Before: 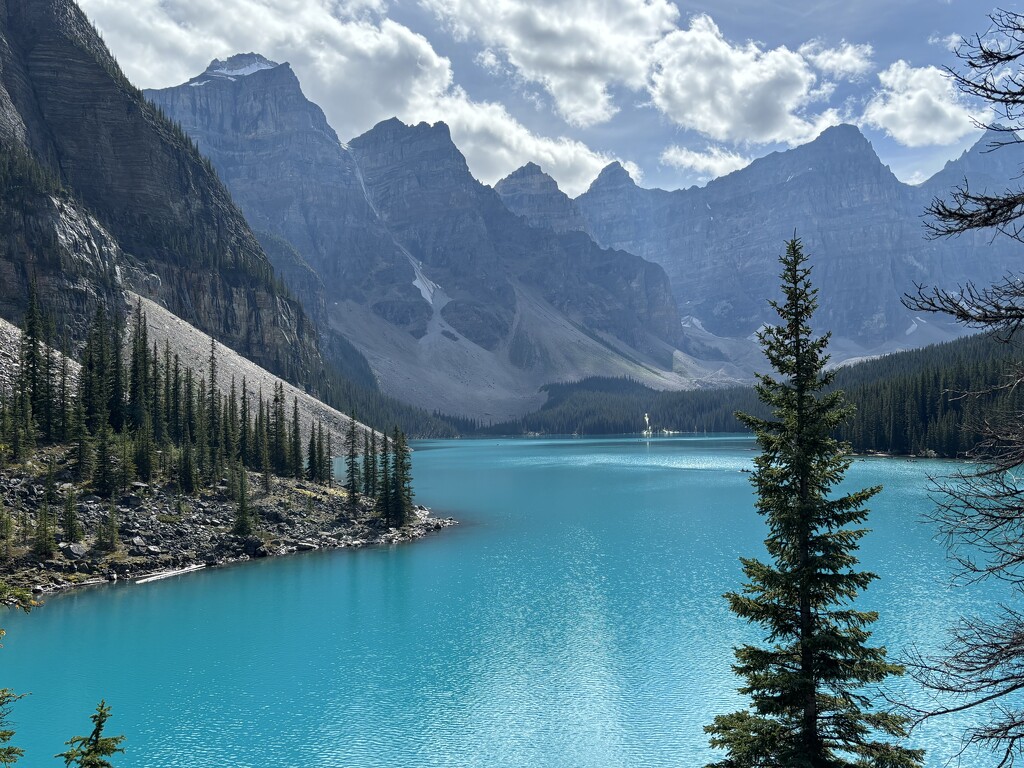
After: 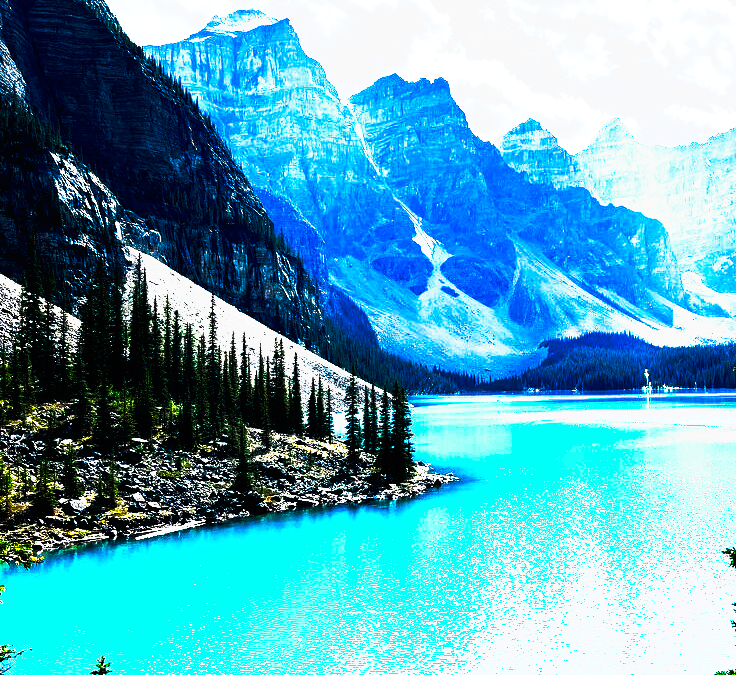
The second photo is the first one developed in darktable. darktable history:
exposure: black level correction 0, exposure 0.5 EV, compensate highlight preservation false
crop: top 5.803%, right 27.864%, bottom 5.804%
base curve: curves: ch0 [(0, 0) (0.303, 0.277) (1, 1)]
tone curve: curves: ch0 [(0, 0) (0.003, 0.001) (0.011, 0.003) (0.025, 0.003) (0.044, 0.003) (0.069, 0.003) (0.1, 0.006) (0.136, 0.007) (0.177, 0.009) (0.224, 0.007) (0.277, 0.026) (0.335, 0.126) (0.399, 0.254) (0.468, 0.493) (0.543, 0.892) (0.623, 0.984) (0.709, 0.979) (0.801, 0.979) (0.898, 0.982) (1, 1)], preserve colors none
